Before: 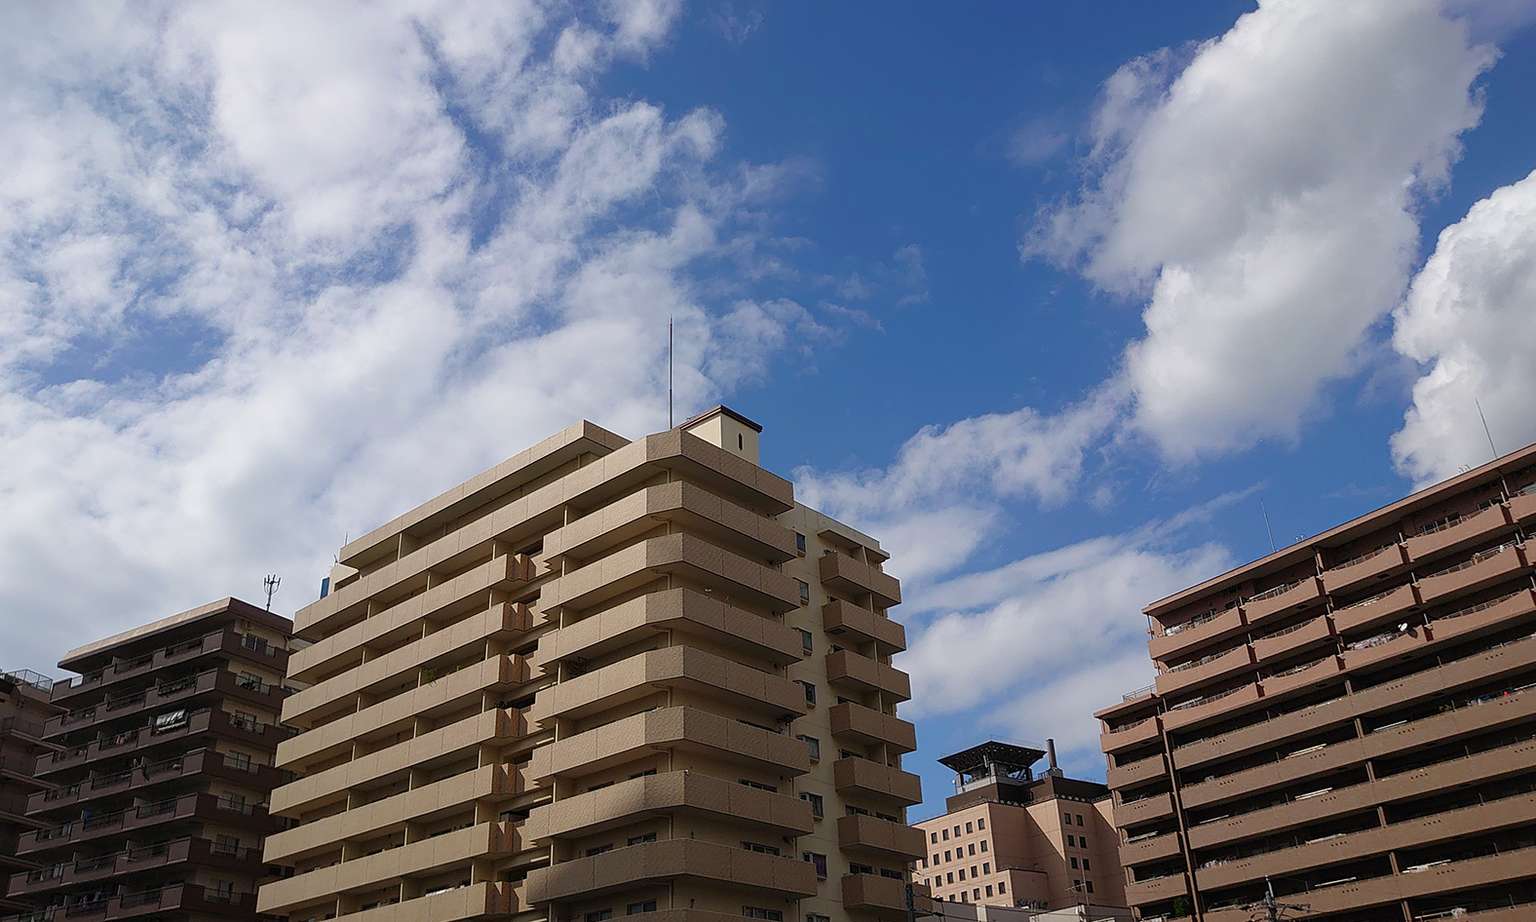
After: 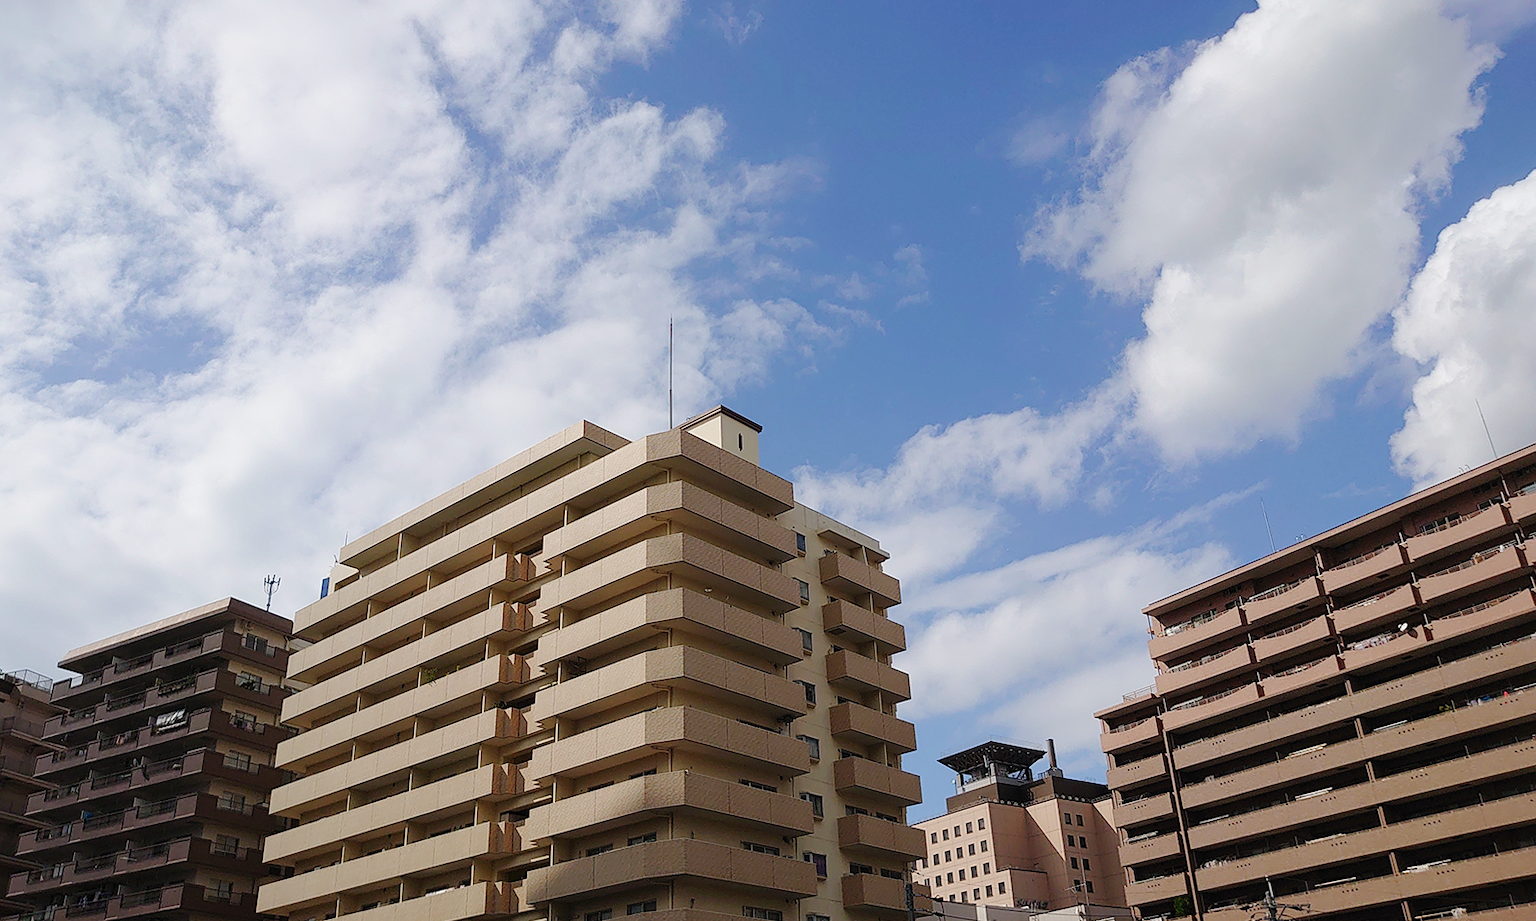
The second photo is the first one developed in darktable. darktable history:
tone curve: curves: ch0 [(0, 0) (0.003, 0.004) (0.011, 0.015) (0.025, 0.033) (0.044, 0.059) (0.069, 0.092) (0.1, 0.132) (0.136, 0.18) (0.177, 0.235) (0.224, 0.297) (0.277, 0.366) (0.335, 0.44) (0.399, 0.52) (0.468, 0.594) (0.543, 0.661) (0.623, 0.727) (0.709, 0.79) (0.801, 0.86) (0.898, 0.928) (1, 1)], preserve colors none
